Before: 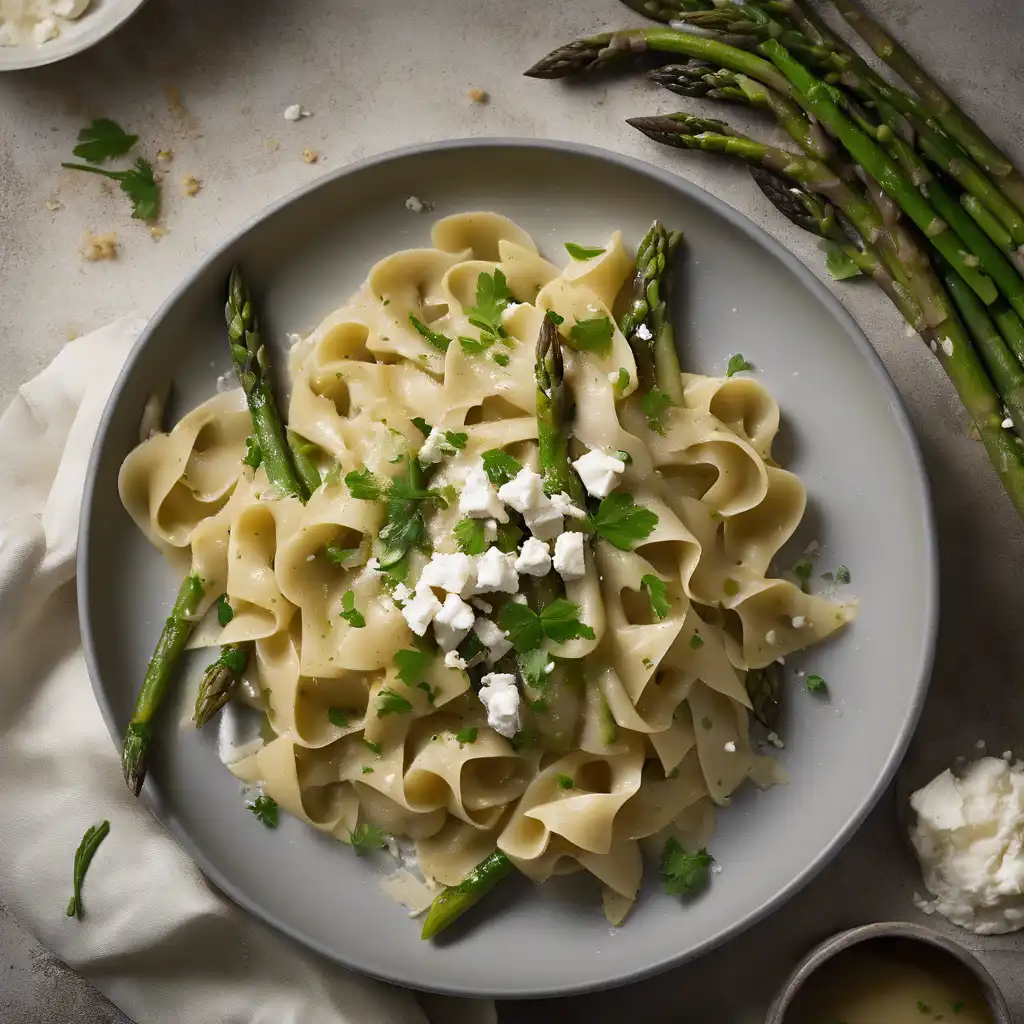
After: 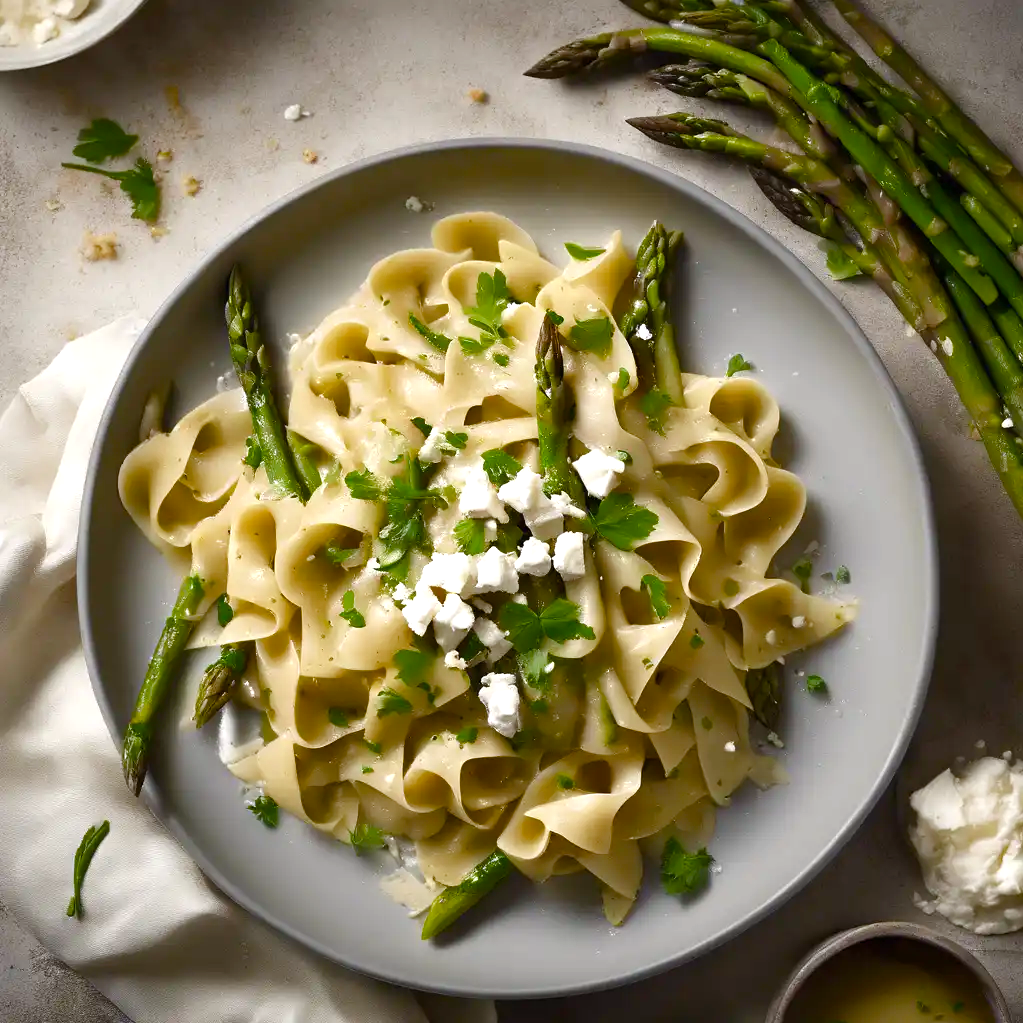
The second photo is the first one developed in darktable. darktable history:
color balance rgb: perceptual saturation grading › global saturation 25%, perceptual saturation grading › highlights -50%, perceptual saturation grading › shadows 30%, perceptual brilliance grading › global brilliance 12%, global vibrance 20%
